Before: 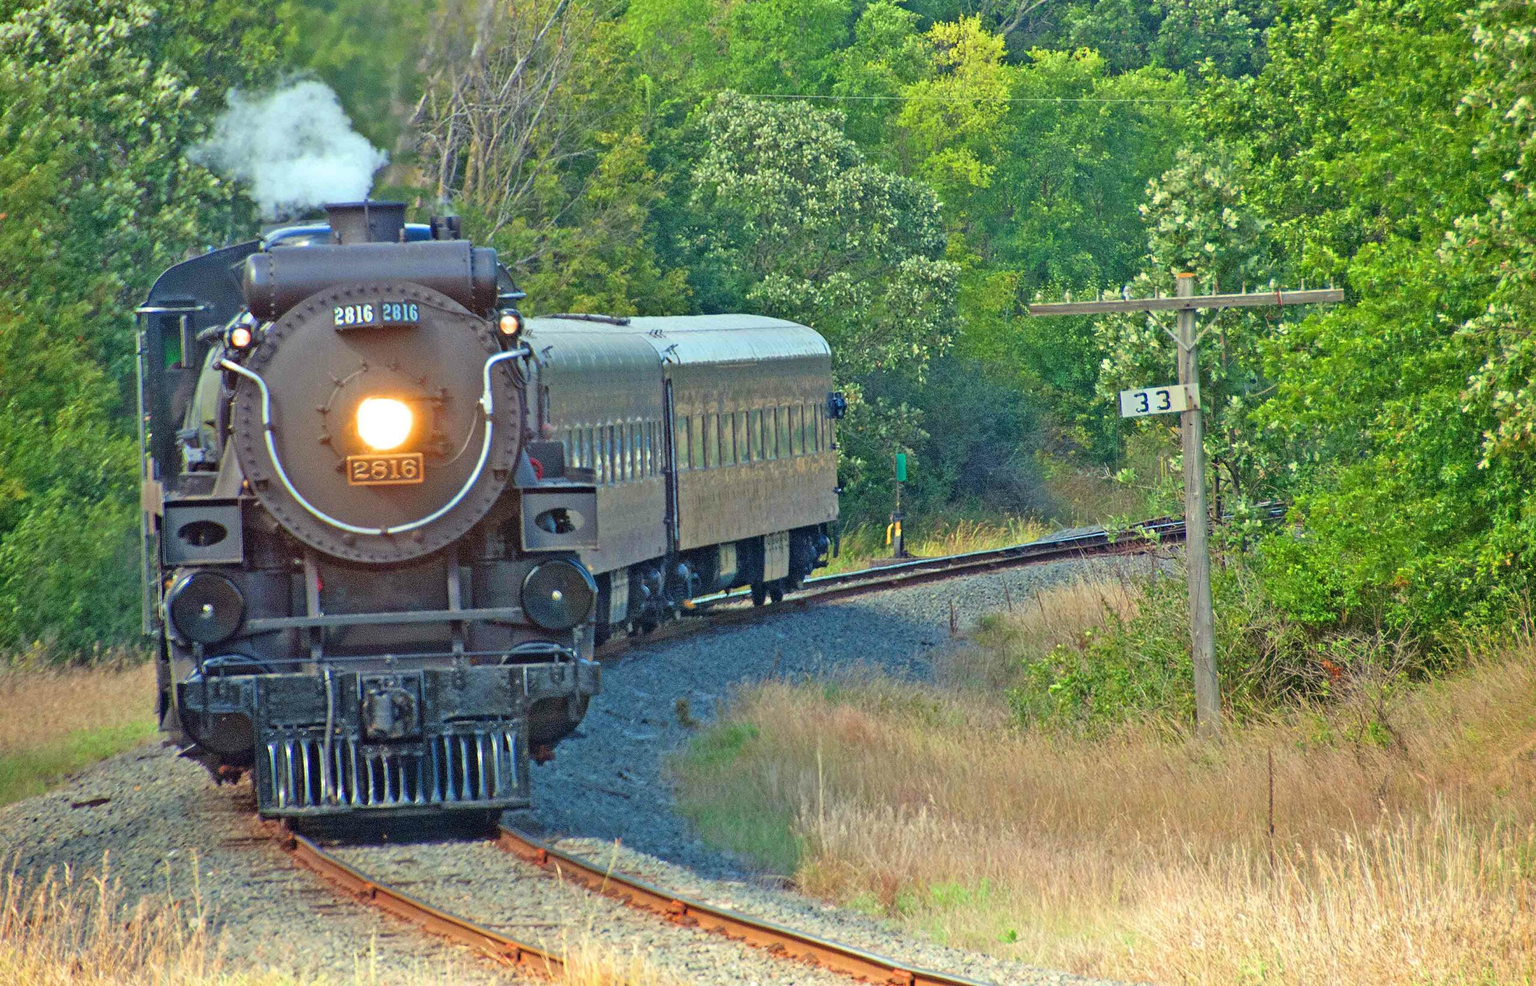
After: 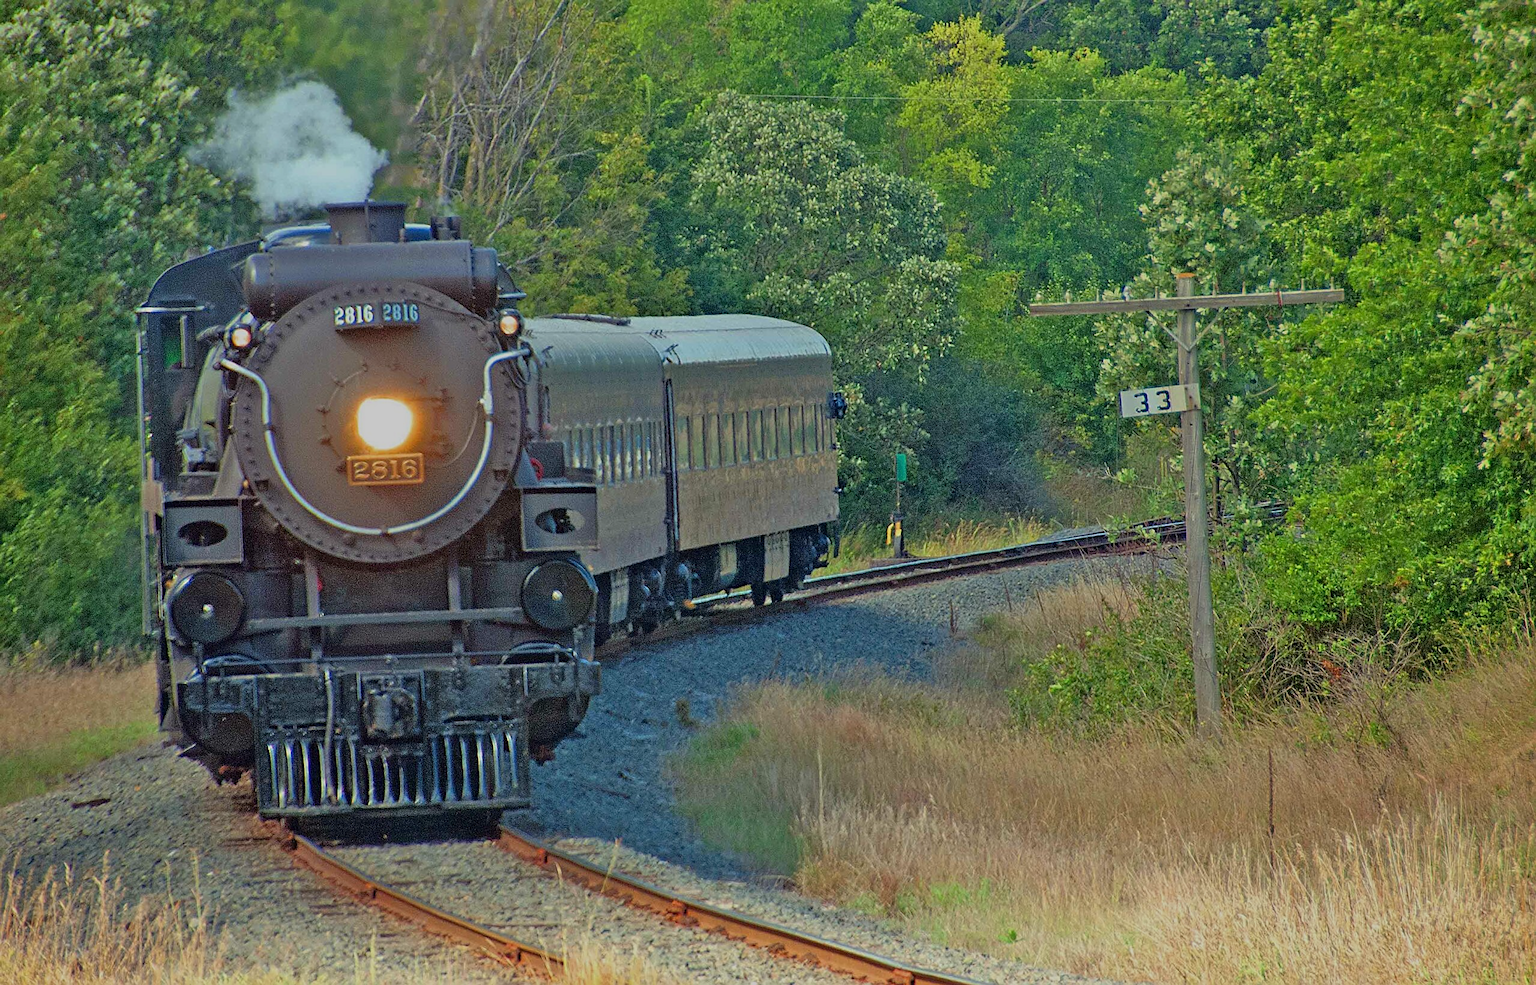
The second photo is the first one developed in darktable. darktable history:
exposure: black level correction 0, exposure 1.2 EV, compensate exposure bias true, compensate highlight preservation false
sharpen: on, module defaults
tone equalizer: -8 EV -2 EV, -7 EV -2 EV, -6 EV -2 EV, -5 EV -2 EV, -4 EV -2 EV, -3 EV -2 EV, -2 EV -2 EV, -1 EV -1.63 EV, +0 EV -2 EV
